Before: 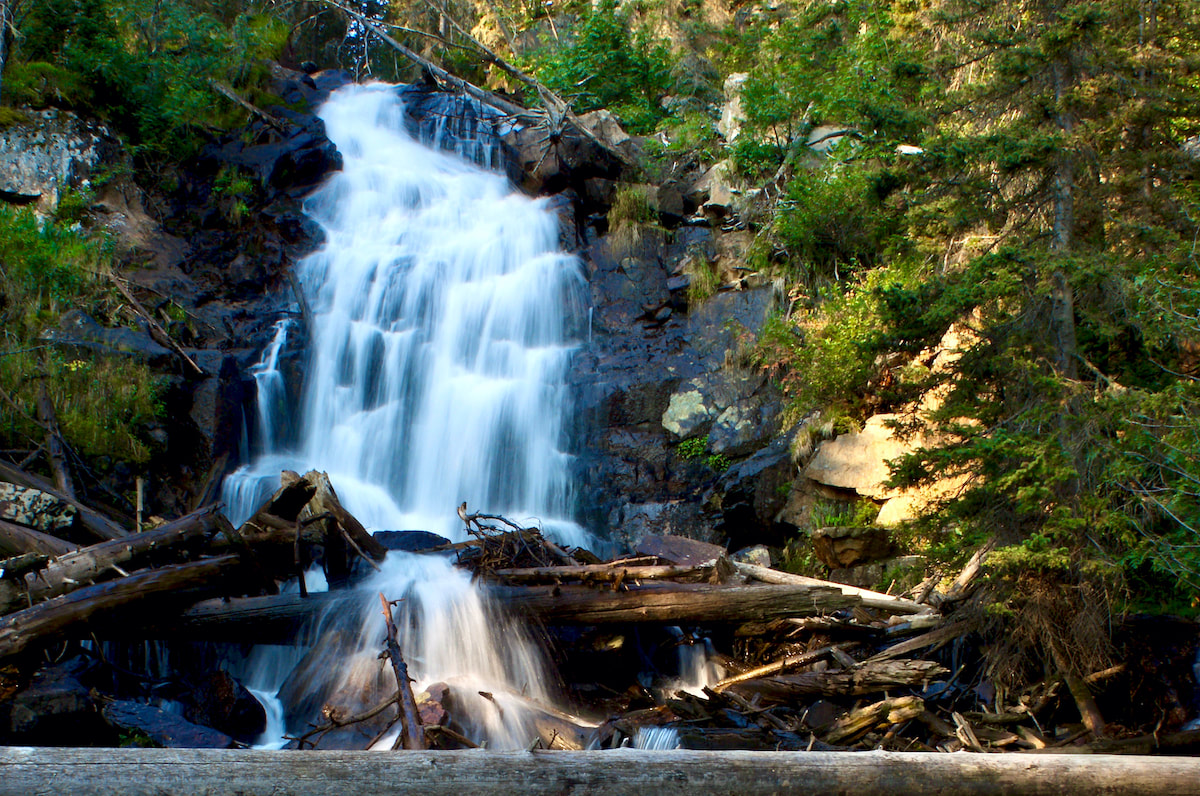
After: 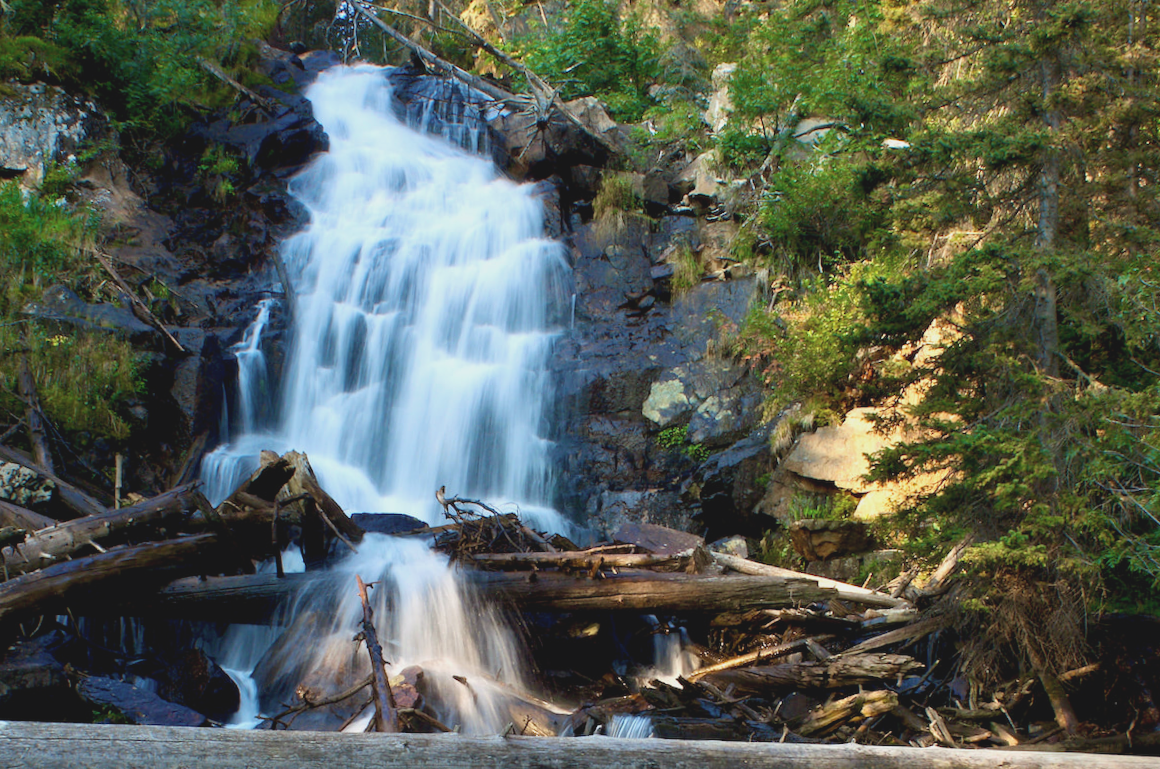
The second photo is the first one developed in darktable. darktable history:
levels: levels [0.016, 0.5, 0.996]
contrast brightness saturation: contrast -0.134, brightness 0.048, saturation -0.127
crop and rotate: angle -1.31°
